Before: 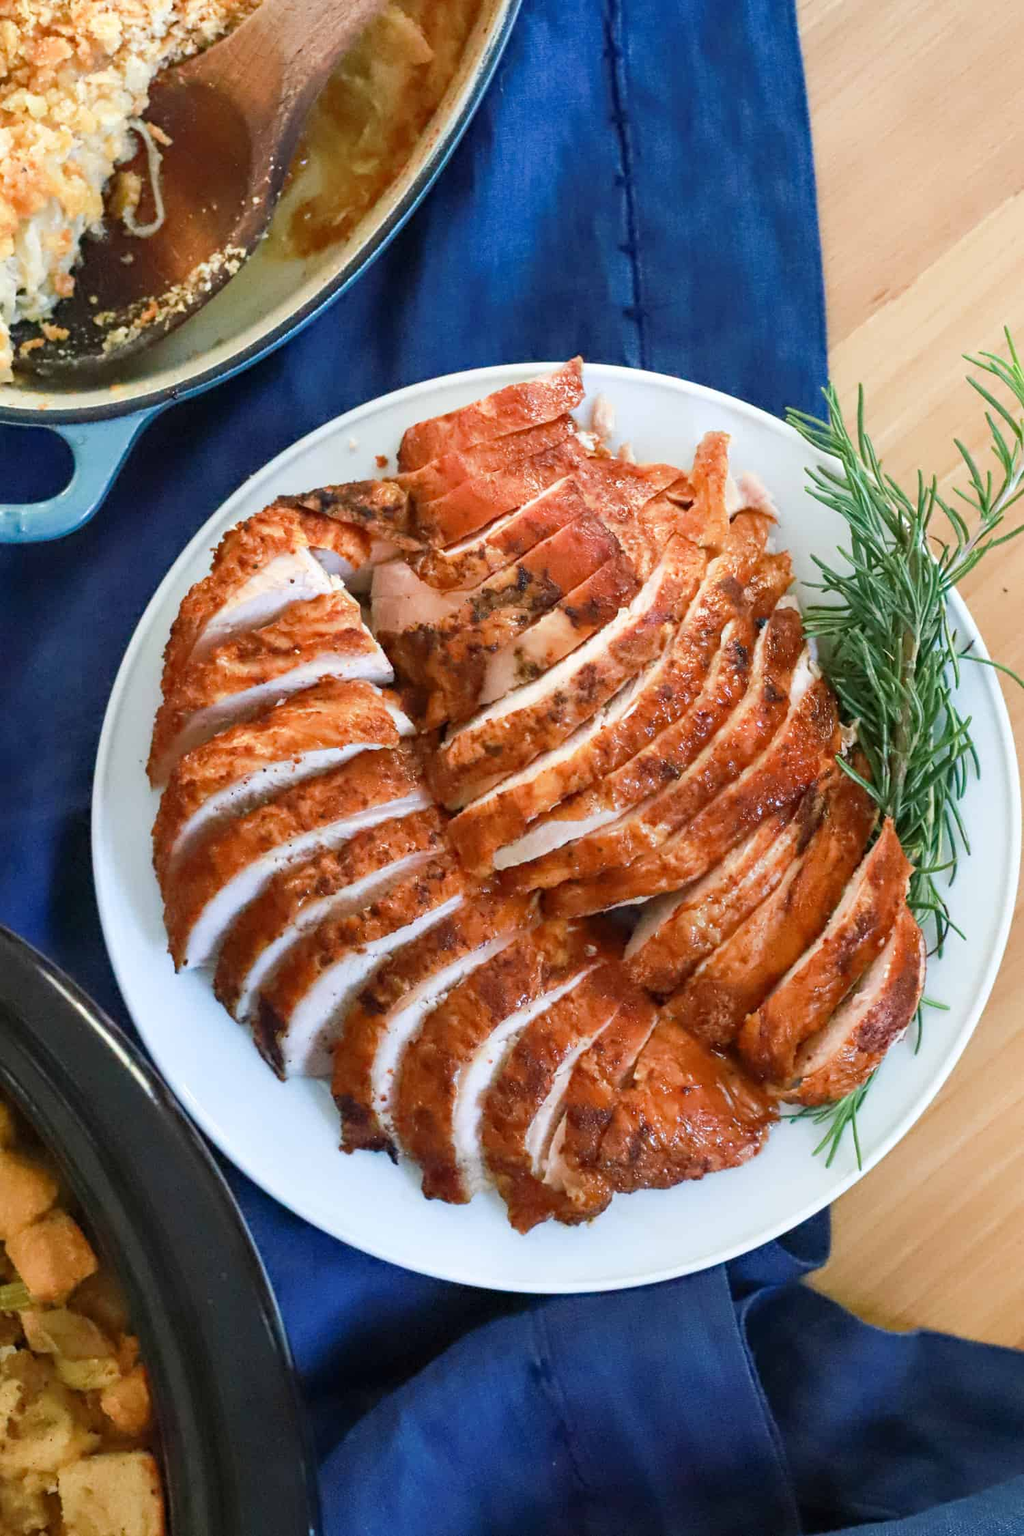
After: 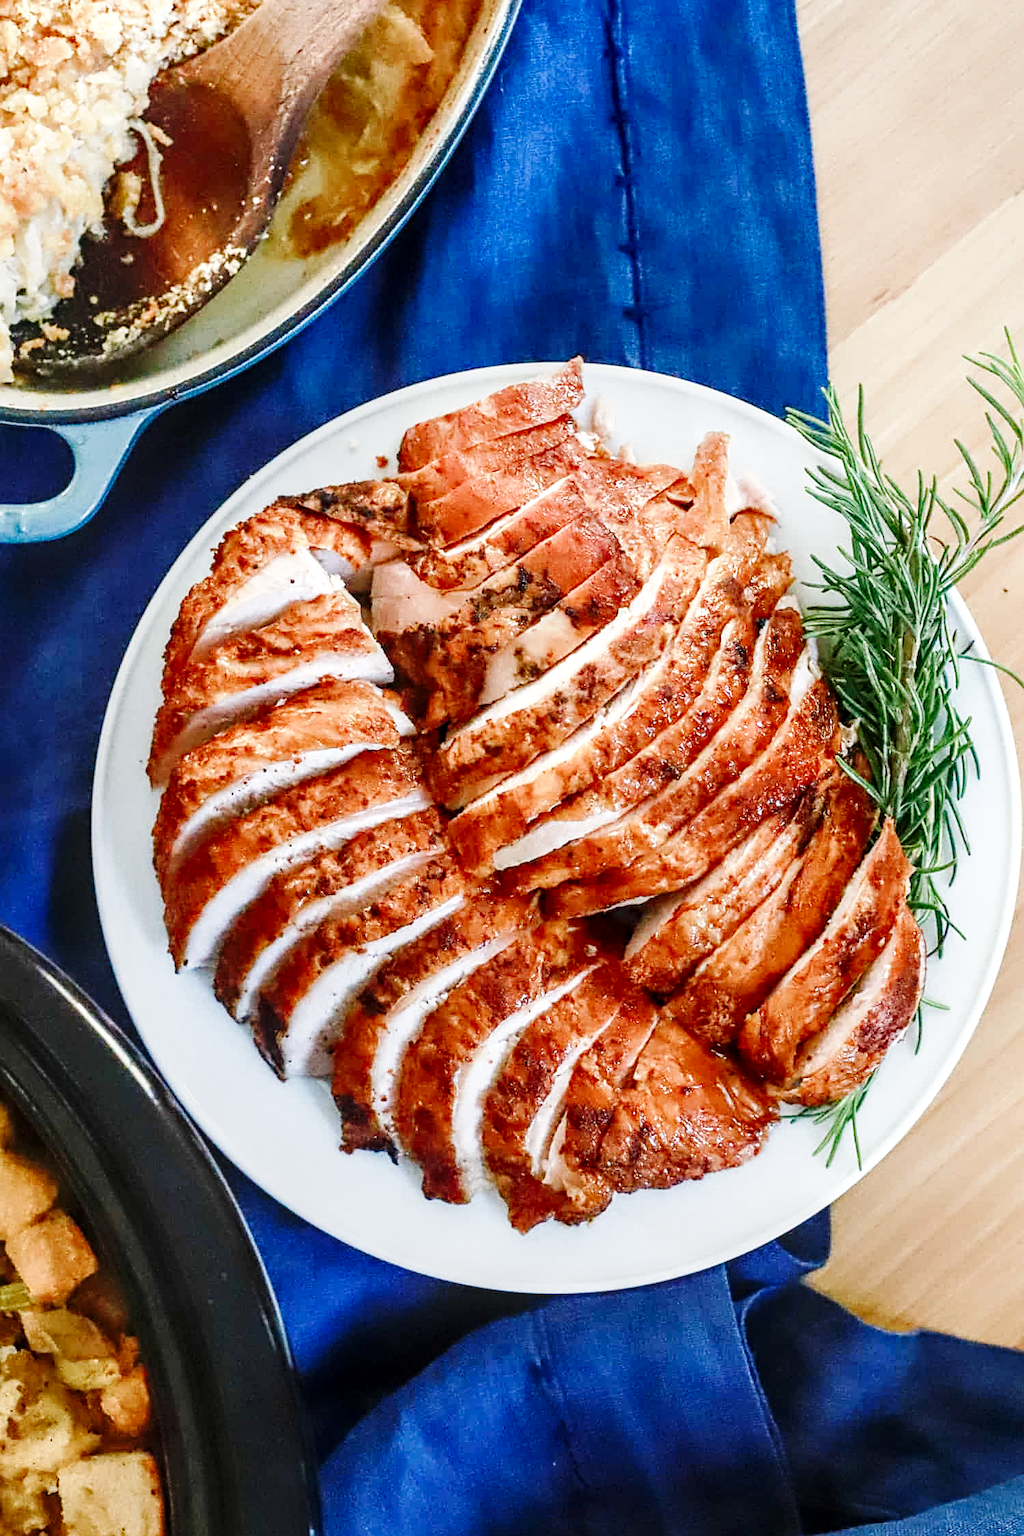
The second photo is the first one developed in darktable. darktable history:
base curve: curves: ch0 [(0, 0) (0.036, 0.025) (0.121, 0.166) (0.206, 0.329) (0.605, 0.79) (1, 1)], preserve colors none
local contrast: detail 130%
color balance rgb: perceptual saturation grading › global saturation -11.057%, perceptual saturation grading › highlights -26.181%, perceptual saturation grading › shadows 21.532%
sharpen: on, module defaults
